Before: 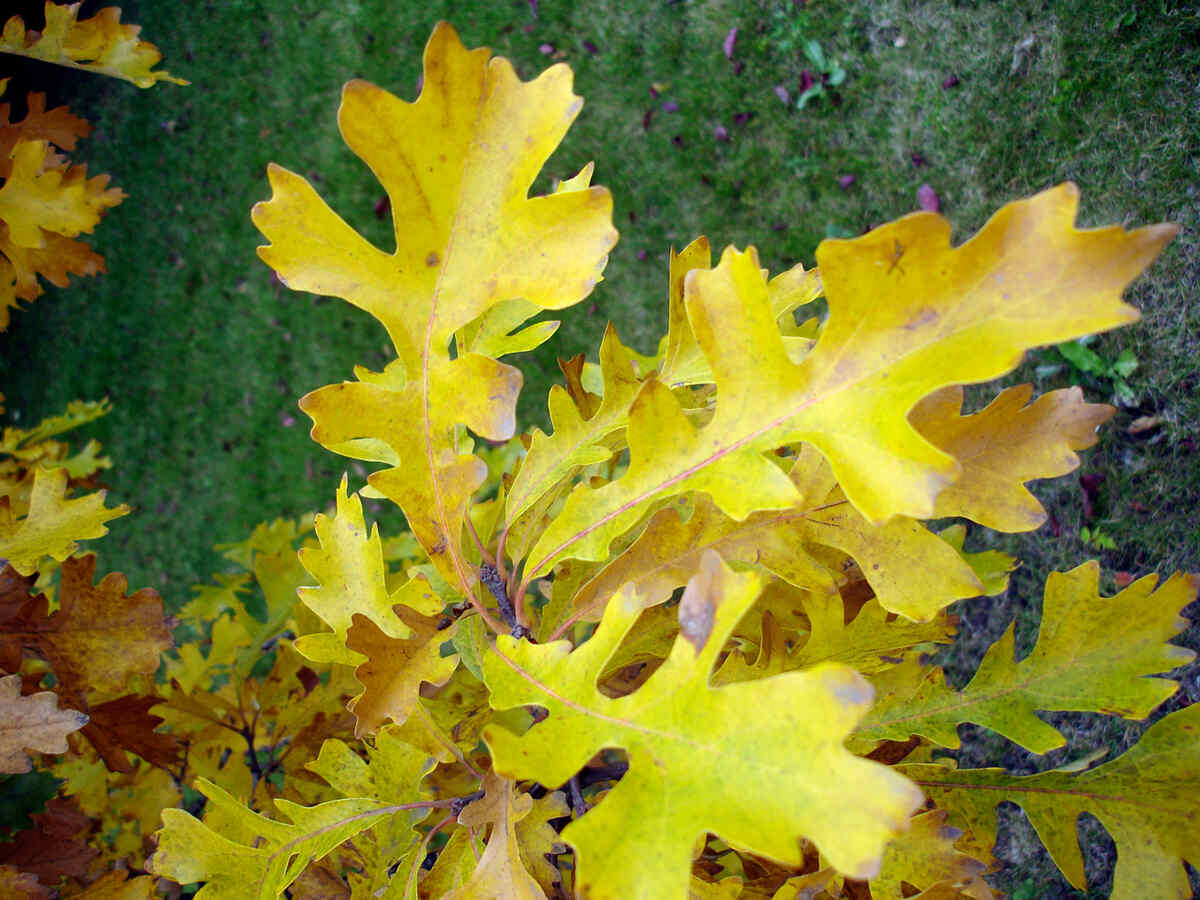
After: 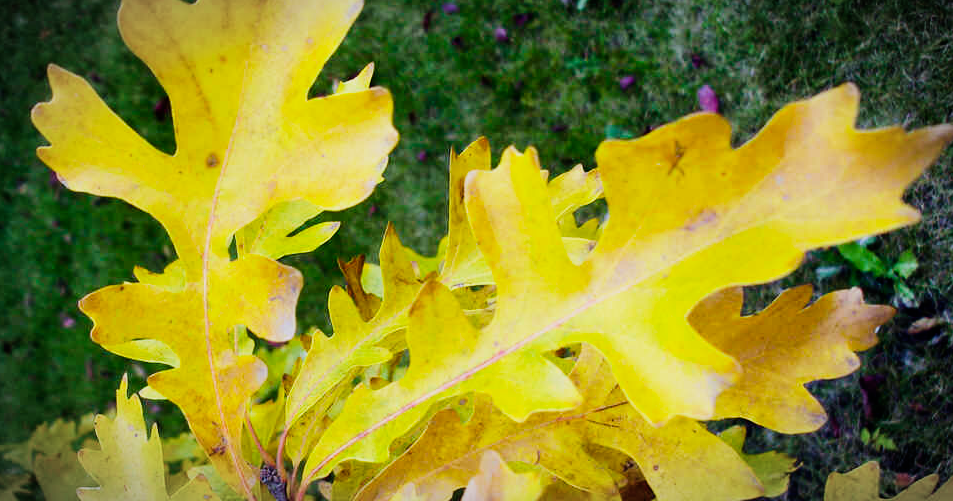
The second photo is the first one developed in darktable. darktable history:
sigmoid: contrast 1.8
crop: left 18.38%, top 11.092%, right 2.134%, bottom 33.217%
vignetting: fall-off start 87%, automatic ratio true
